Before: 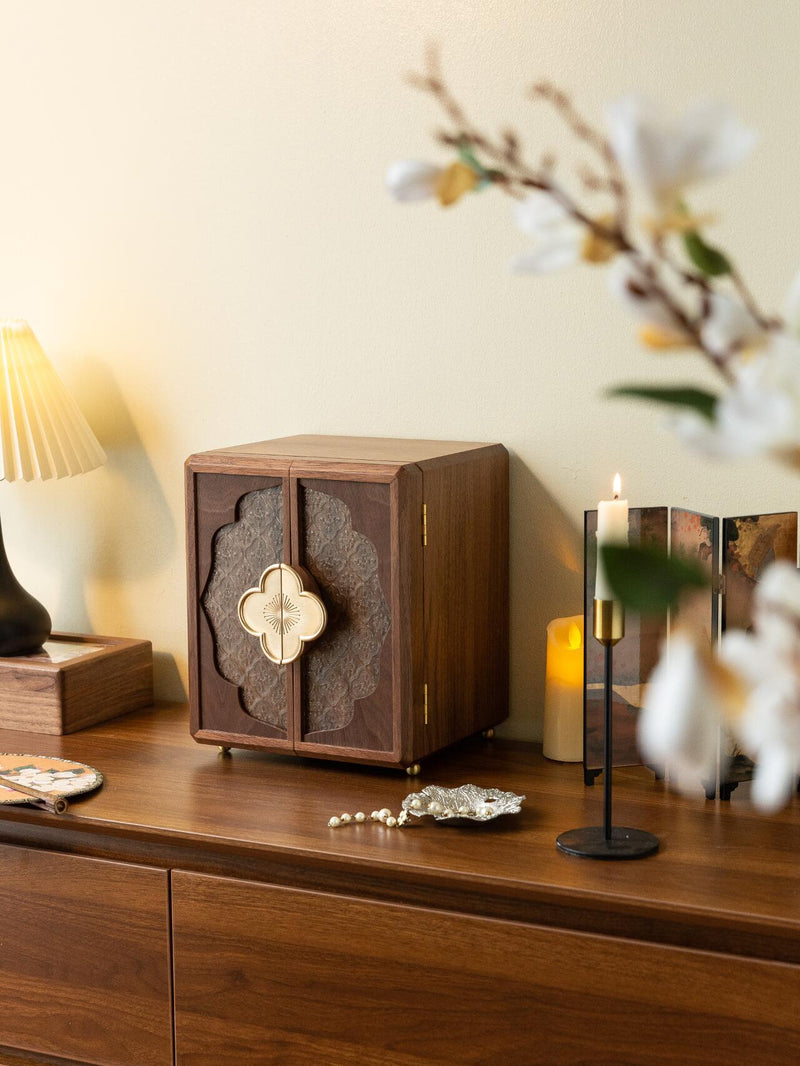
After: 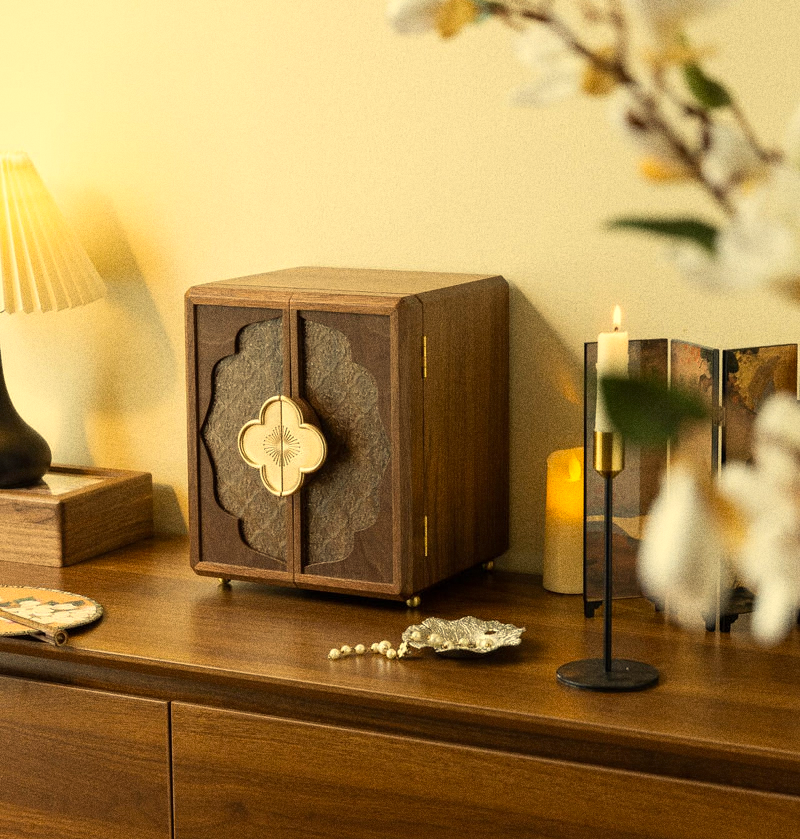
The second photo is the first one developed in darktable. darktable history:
white balance: red 1.08, blue 0.791
color contrast: green-magenta contrast 0.8, blue-yellow contrast 1.1, unbound 0
grain: coarseness 9.61 ISO, strength 35.62%
crop and rotate: top 15.774%, bottom 5.506%
